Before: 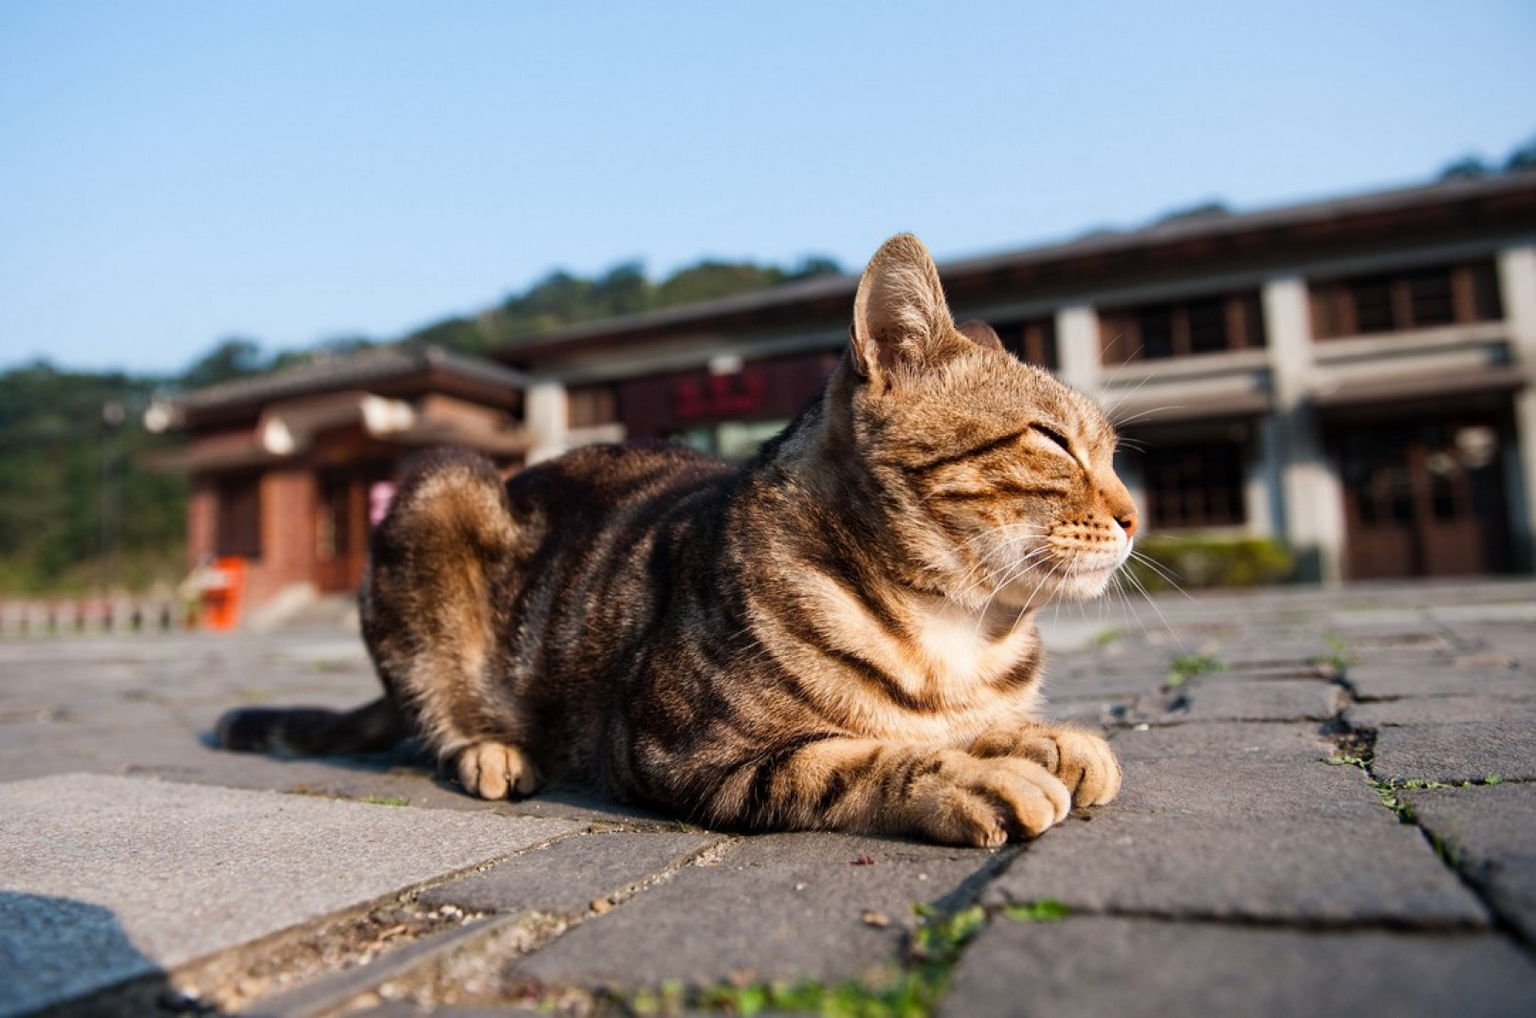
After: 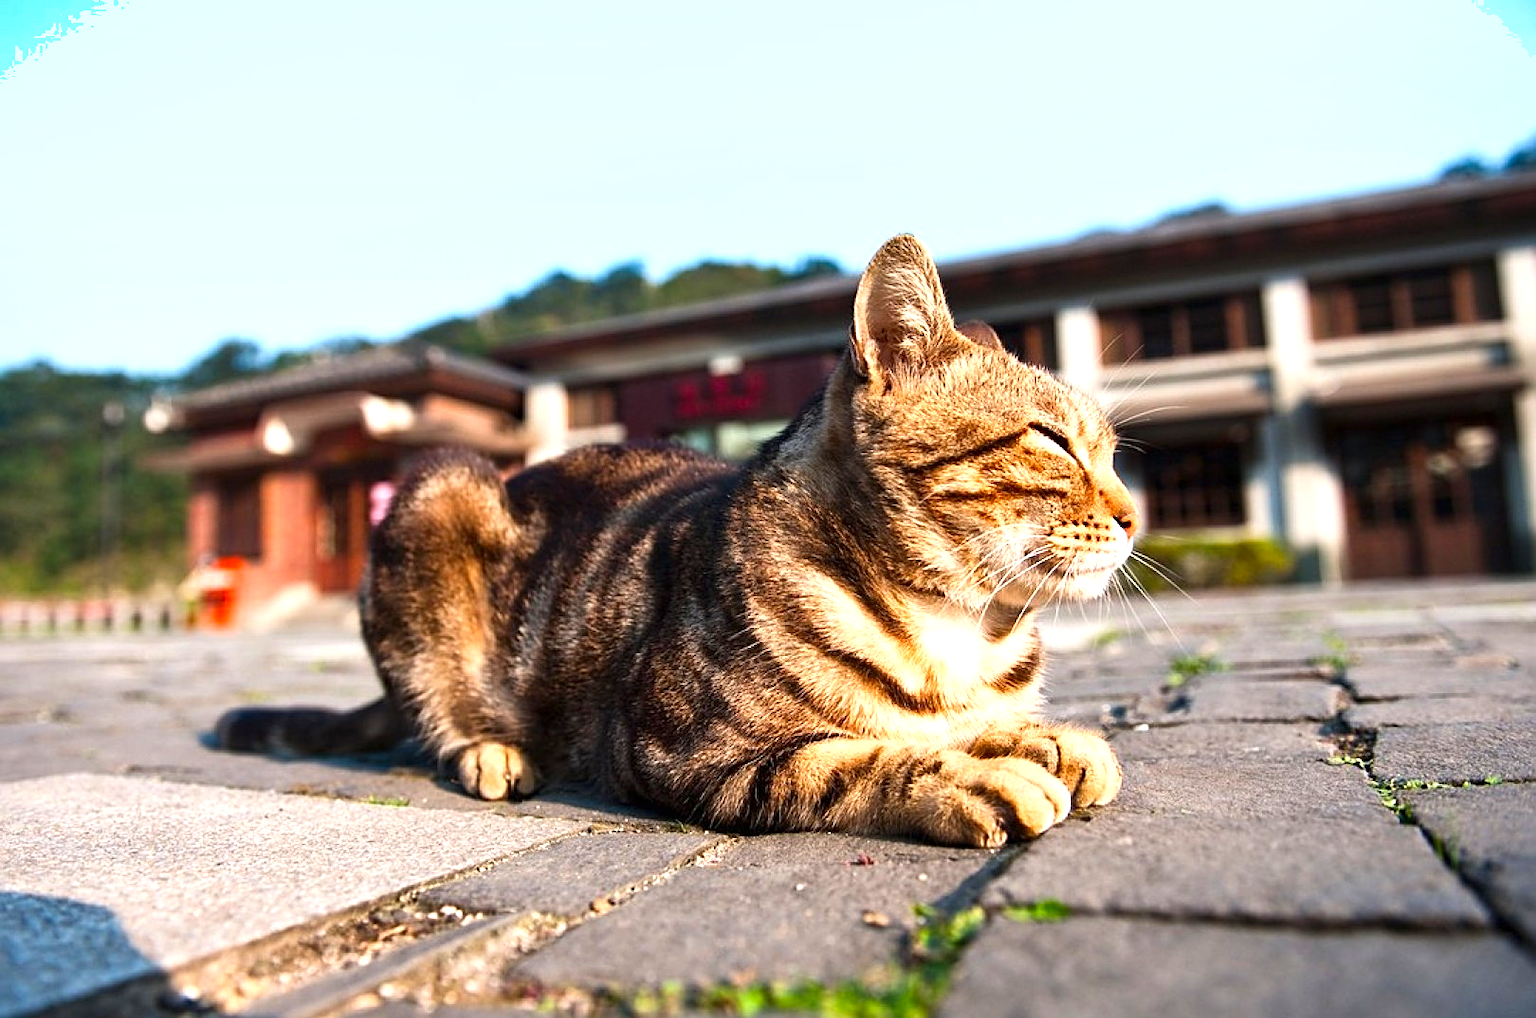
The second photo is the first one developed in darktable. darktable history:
contrast brightness saturation: contrast 0.079, saturation 0.204
shadows and highlights: soften with gaussian
exposure: black level correction 0, exposure 0.891 EV, compensate exposure bias true, compensate highlight preservation false
sharpen: on, module defaults
